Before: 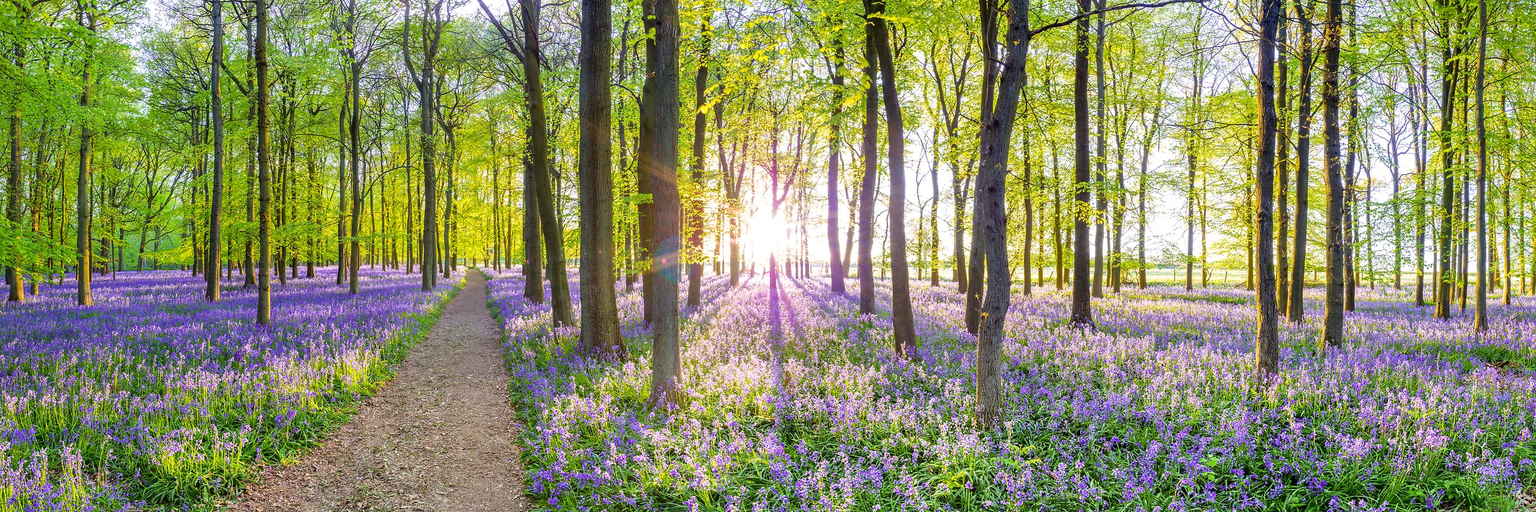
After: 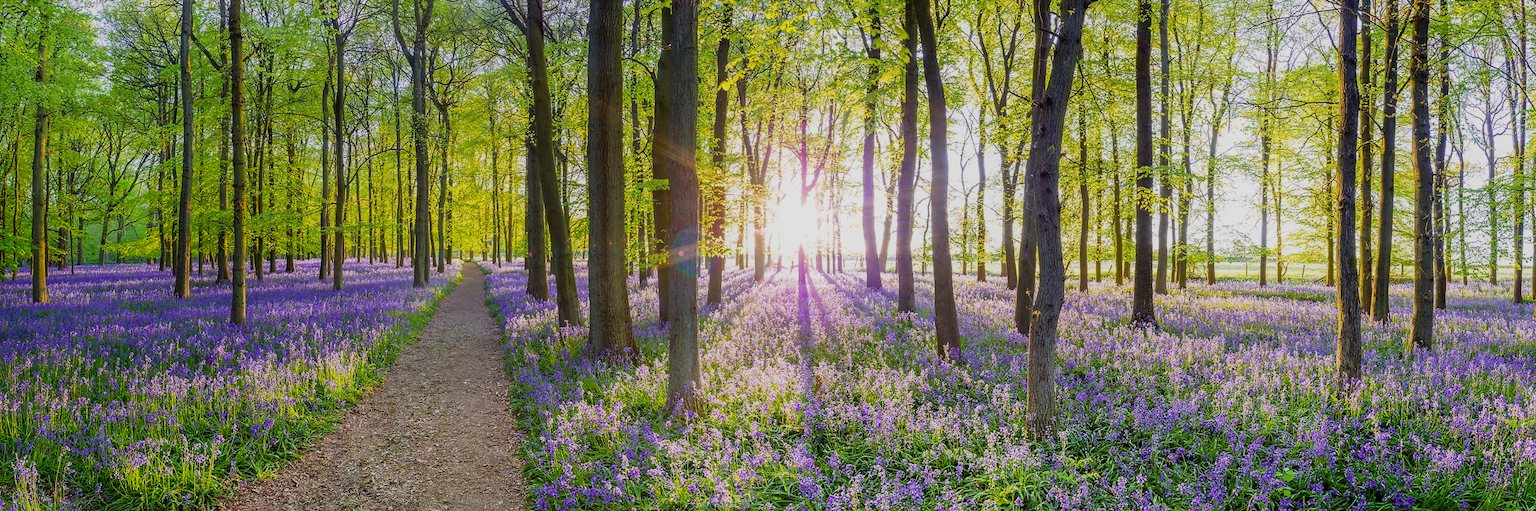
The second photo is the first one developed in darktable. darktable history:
exposure: exposure -0.544 EV, compensate highlight preservation false
shadows and highlights: shadows -89.56, highlights 89.12, soften with gaussian
crop: left 3.18%, top 6.361%, right 6.471%, bottom 3.34%
